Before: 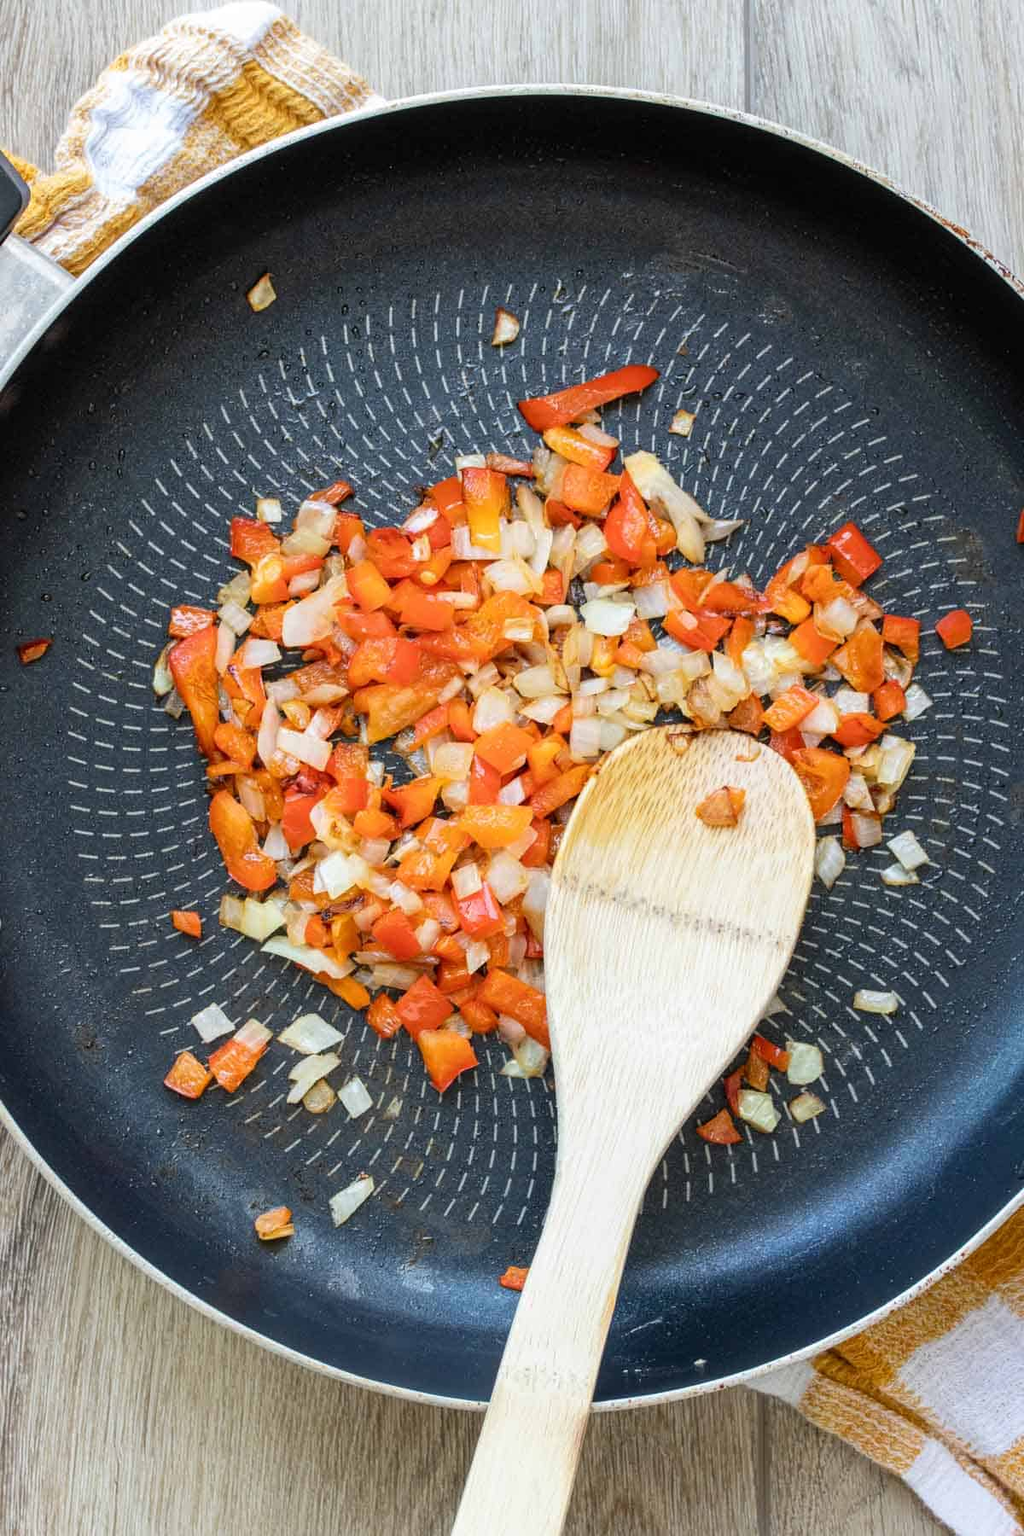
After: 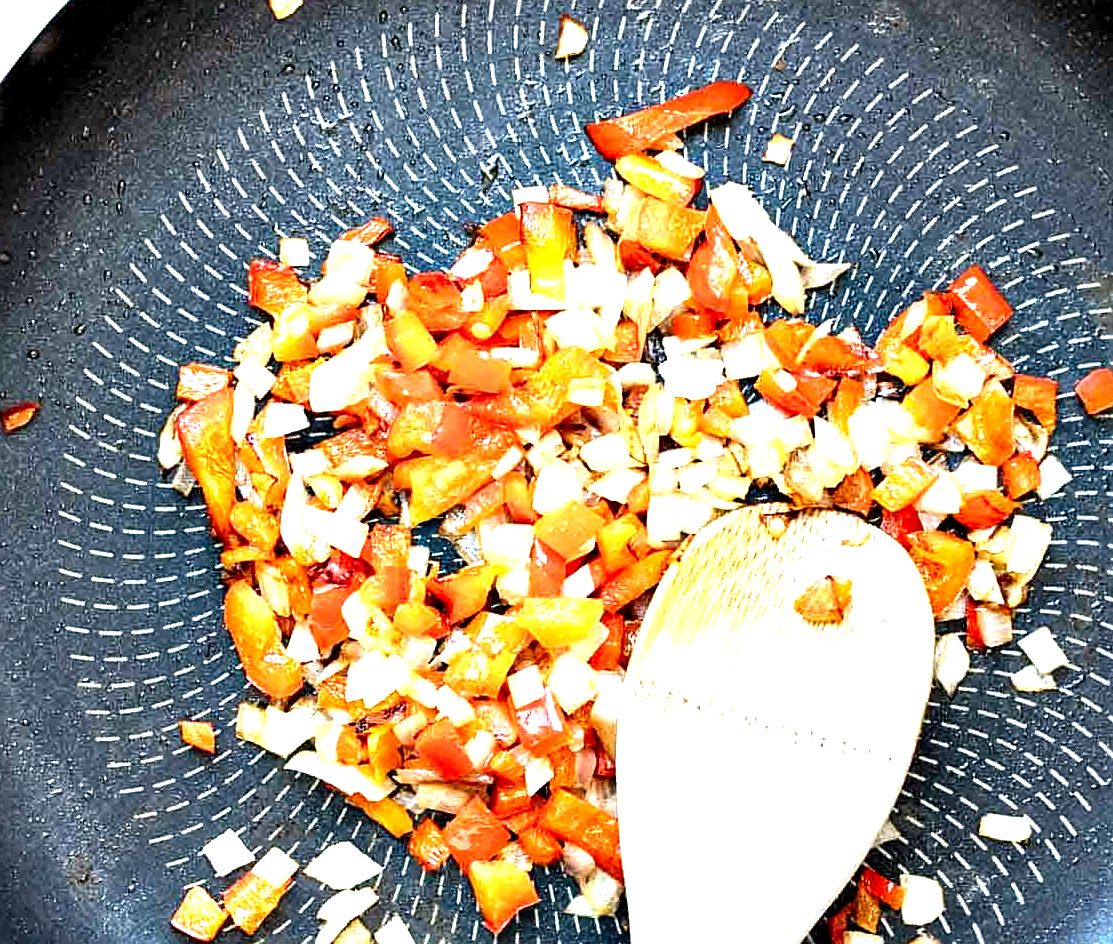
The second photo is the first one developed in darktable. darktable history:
sharpen: on, module defaults
contrast equalizer: octaves 7, y [[0.6 ×6], [0.55 ×6], [0 ×6], [0 ×6], [0 ×6]]
crop: left 1.777%, top 19.259%, right 5.453%, bottom 28.252%
exposure: black level correction 0, exposure 1.352 EV, compensate exposure bias true, compensate highlight preservation false
